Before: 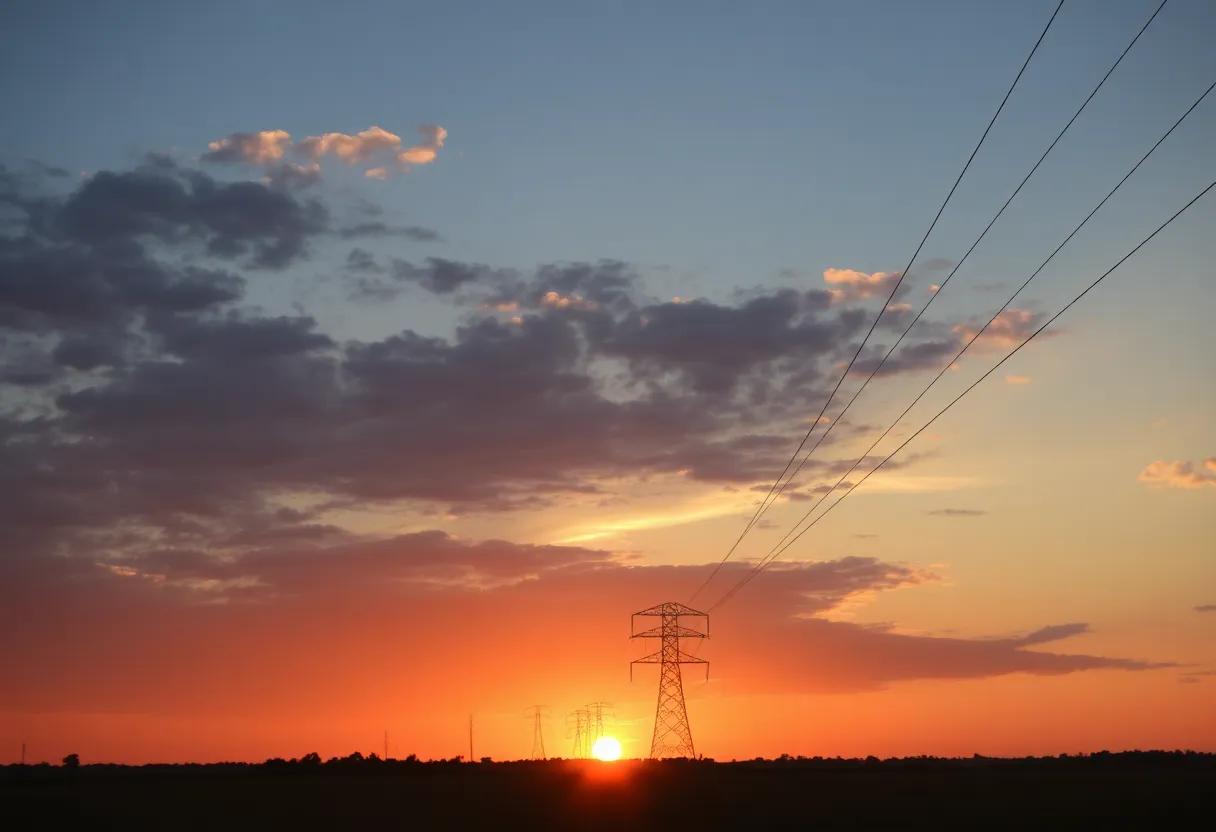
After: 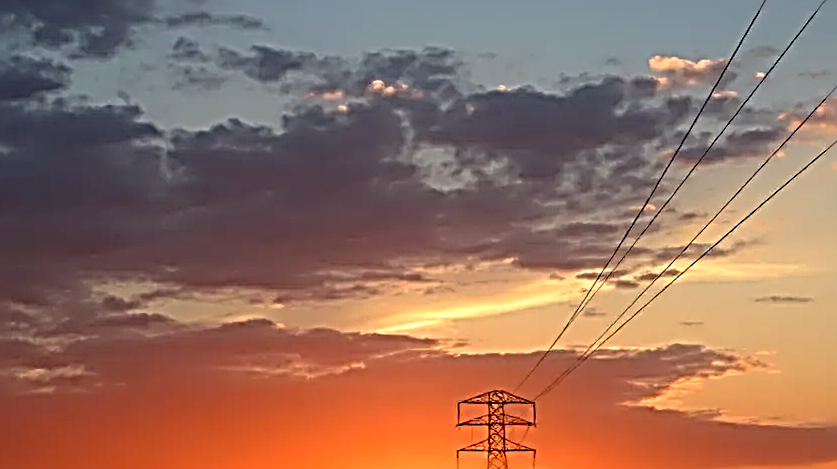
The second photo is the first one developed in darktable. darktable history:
crop and rotate: angle -3.37°, left 9.79%, top 20.73%, right 12.42%, bottom 11.82%
sharpen: radius 4.001, amount 2
base curve: curves: ch0 [(0.017, 0) (0.425, 0.441) (0.844, 0.933) (1, 1)], preserve colors none
rotate and perspective: rotation -3.52°, crop left 0.036, crop right 0.964, crop top 0.081, crop bottom 0.919
